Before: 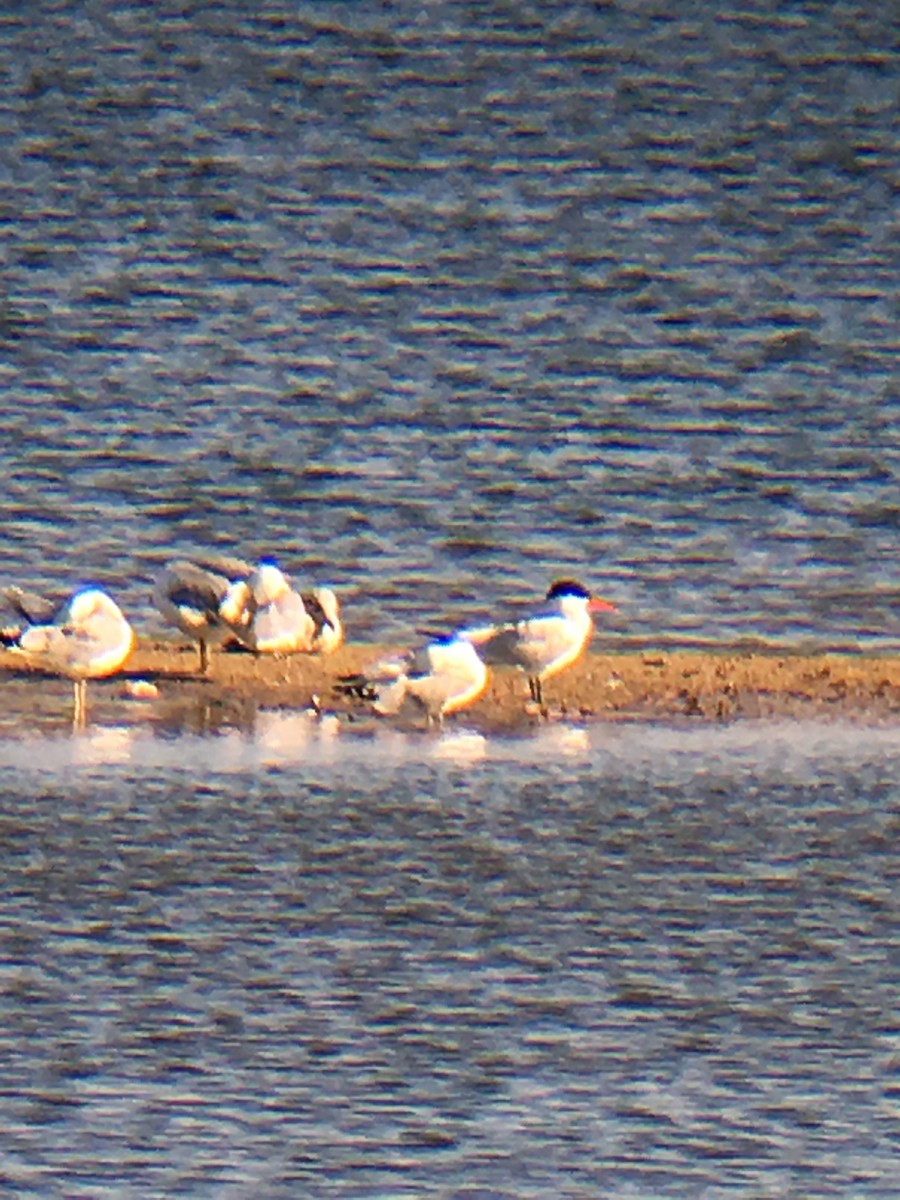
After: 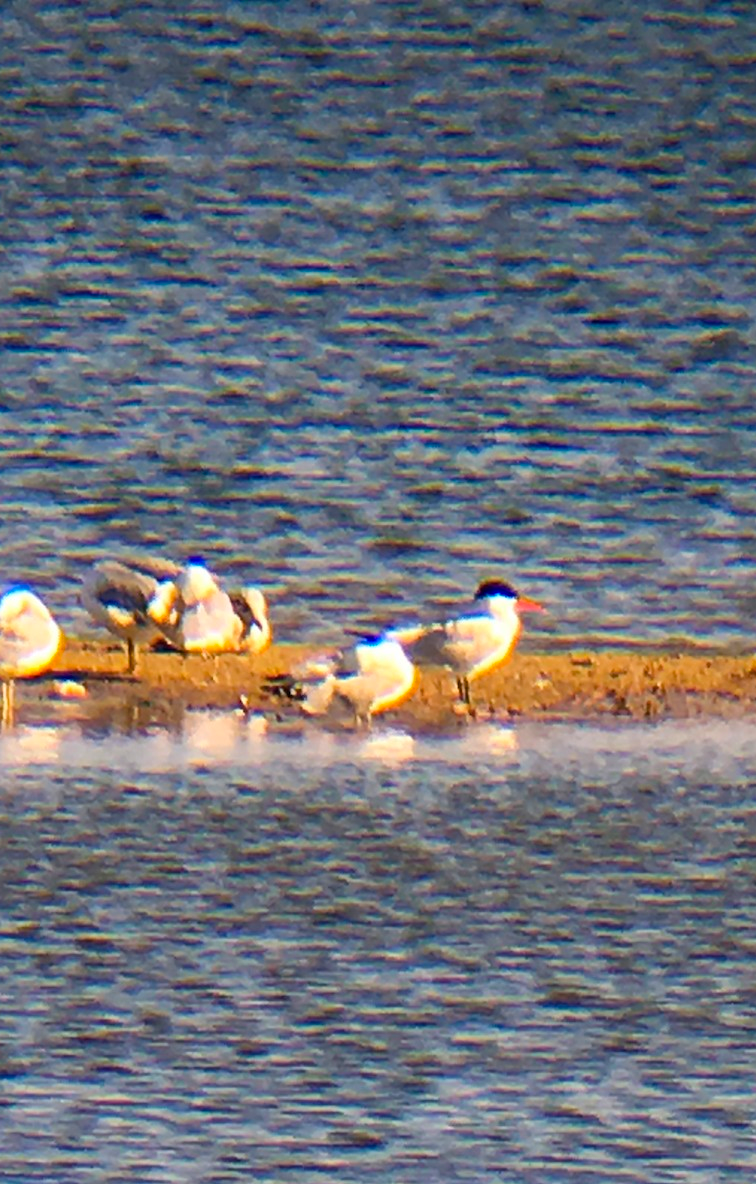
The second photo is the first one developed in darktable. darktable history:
color balance rgb: perceptual saturation grading › global saturation 25%, global vibrance 20%
crop: left 8.026%, right 7.374%
